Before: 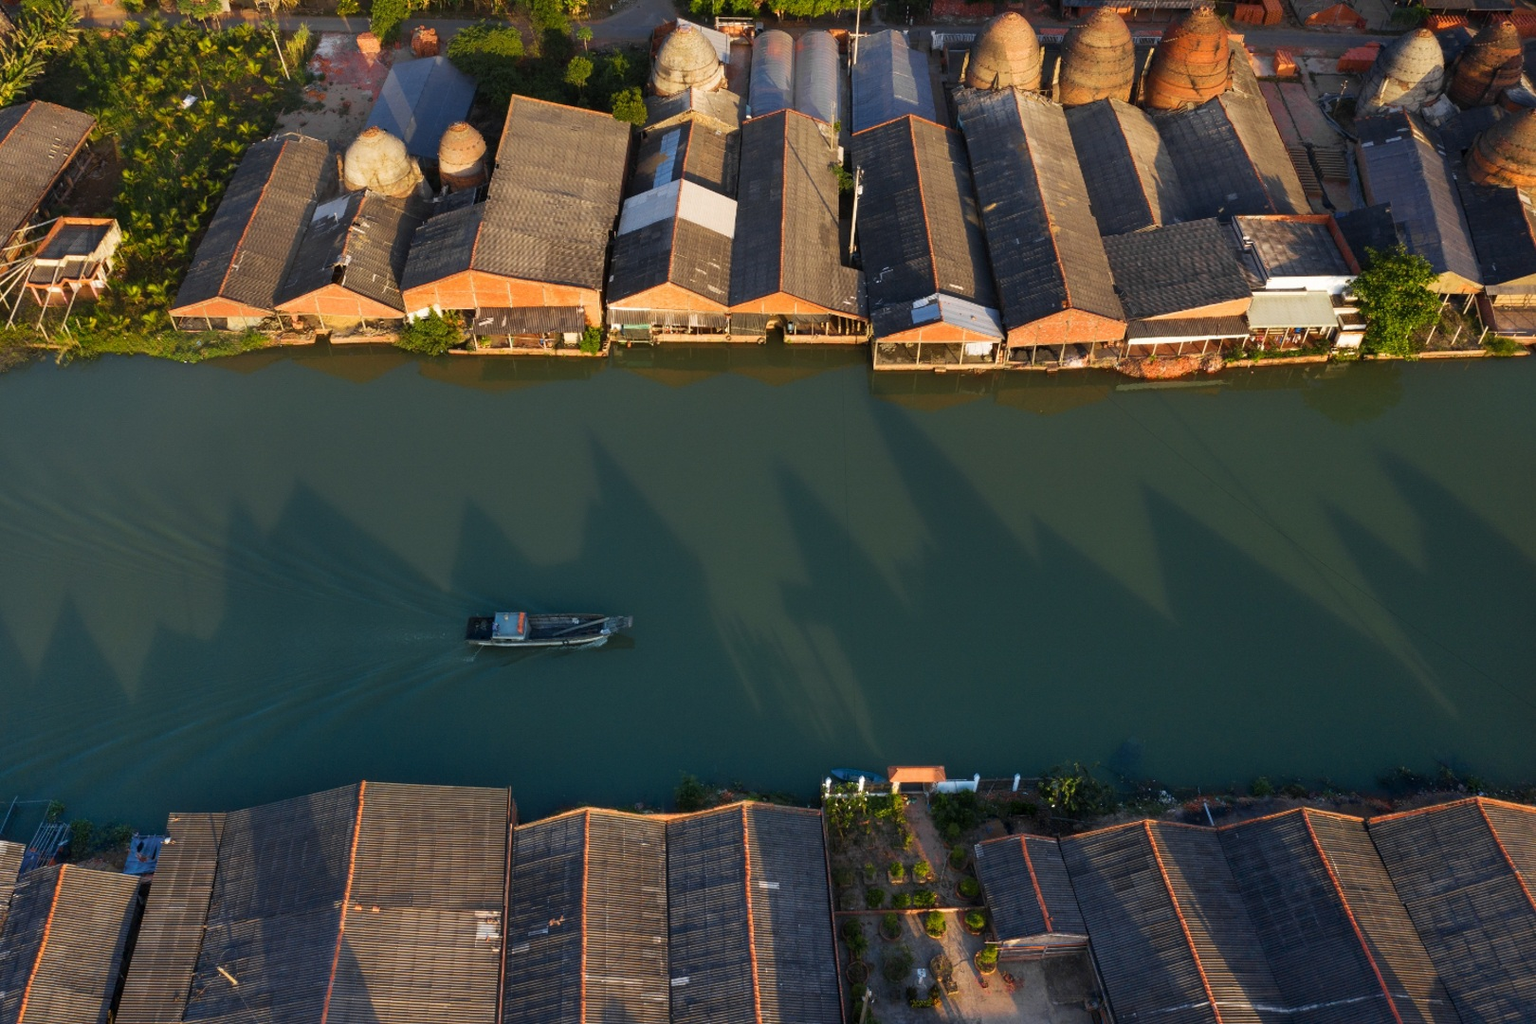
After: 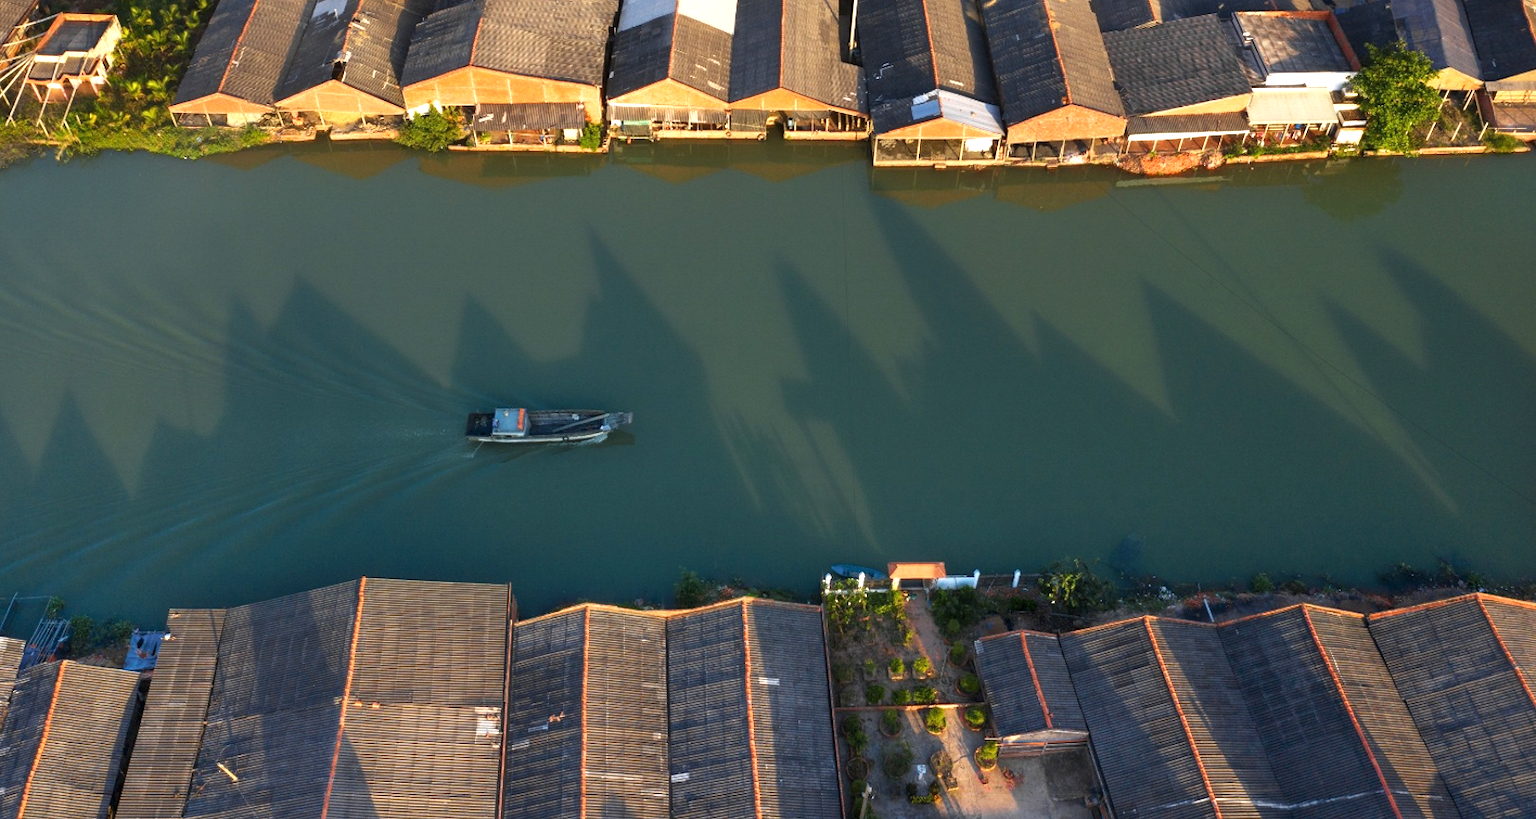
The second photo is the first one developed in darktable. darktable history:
exposure: black level correction 0, exposure 0.7 EV, compensate exposure bias true, compensate highlight preservation false
crop and rotate: top 19.998%
